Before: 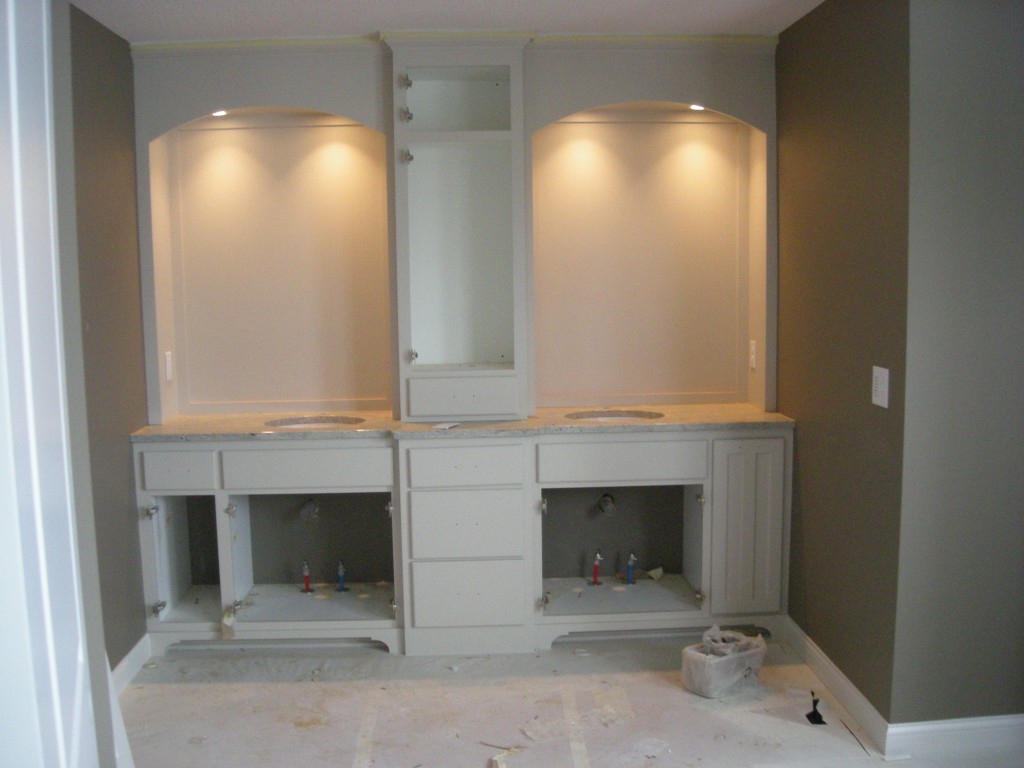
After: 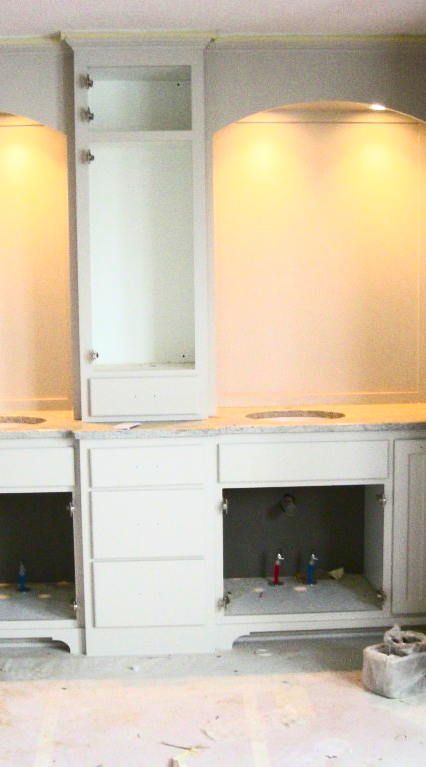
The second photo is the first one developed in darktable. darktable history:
color balance rgb: perceptual saturation grading › global saturation 20%, global vibrance 20%
contrast brightness saturation: contrast 0.62, brightness 0.34, saturation 0.14
crop: left 31.229%, right 27.105%
